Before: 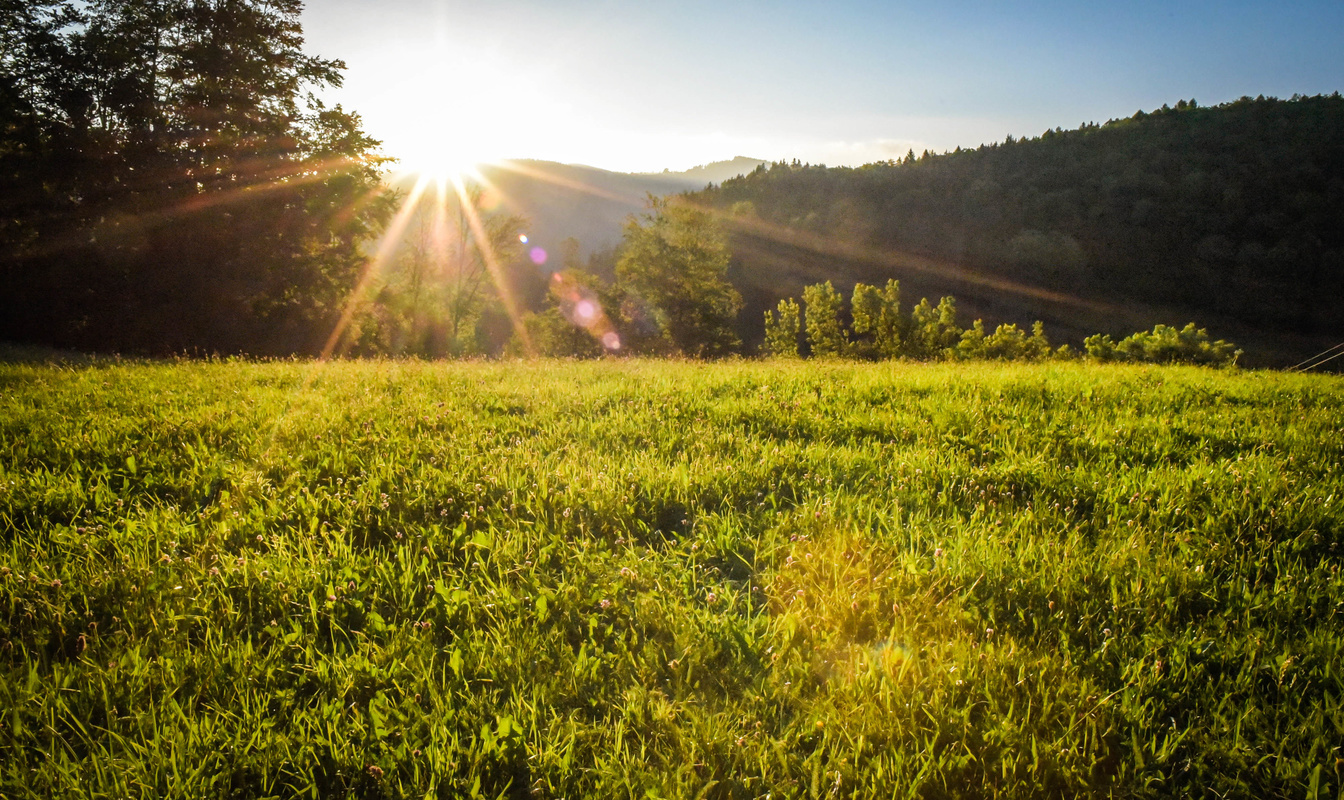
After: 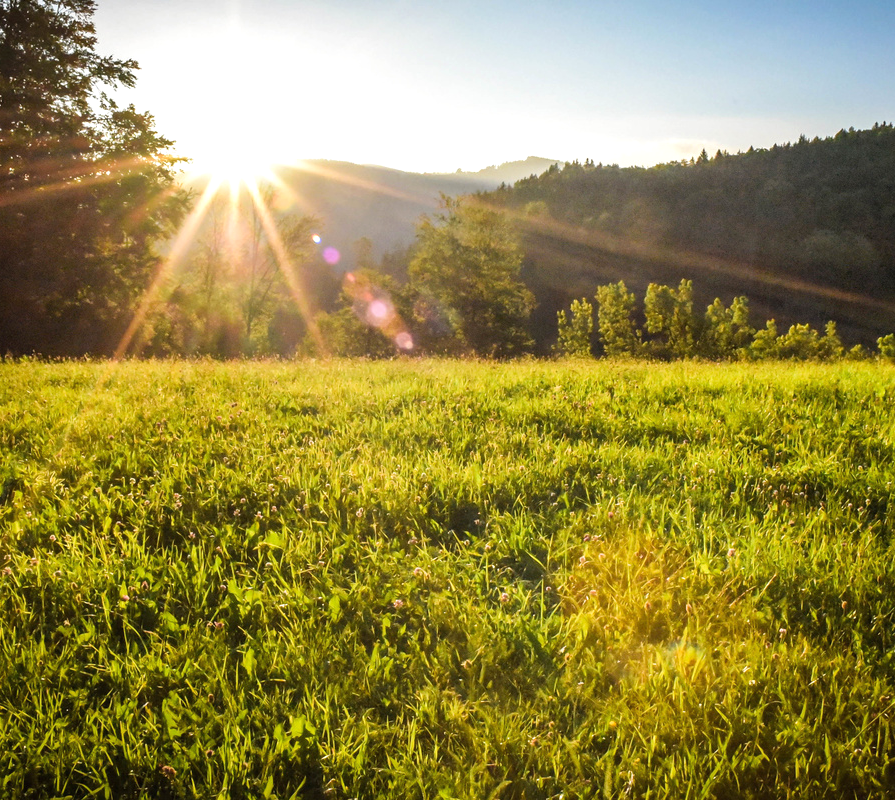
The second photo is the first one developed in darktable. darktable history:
crop: left 15.435%, right 17.929%
exposure: exposure 0.201 EV, compensate exposure bias true, compensate highlight preservation false
